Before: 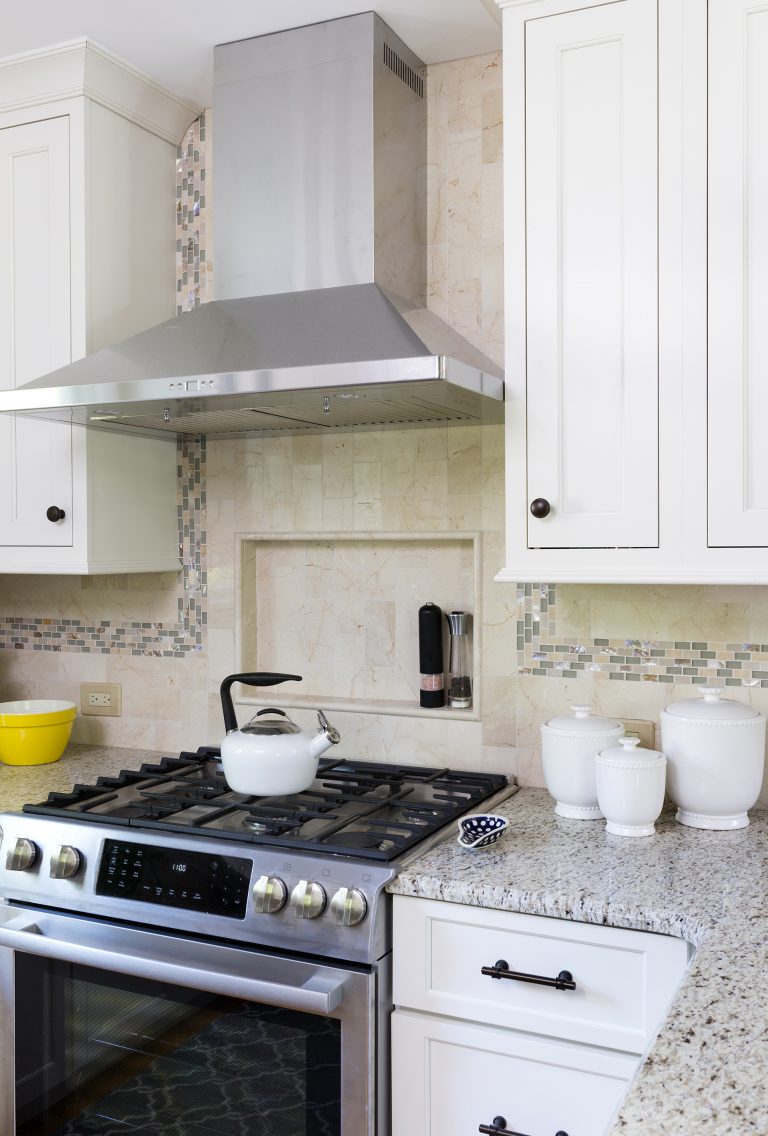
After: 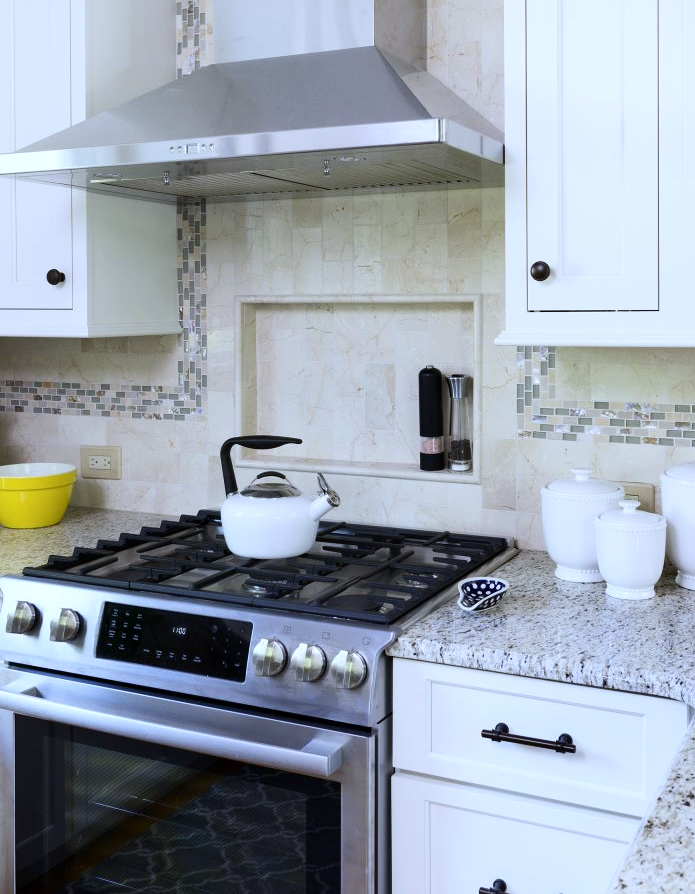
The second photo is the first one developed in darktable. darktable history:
contrast brightness saturation: contrast 0.14
crop: top 20.916%, right 9.437%, bottom 0.316%
white balance: red 0.931, blue 1.11
